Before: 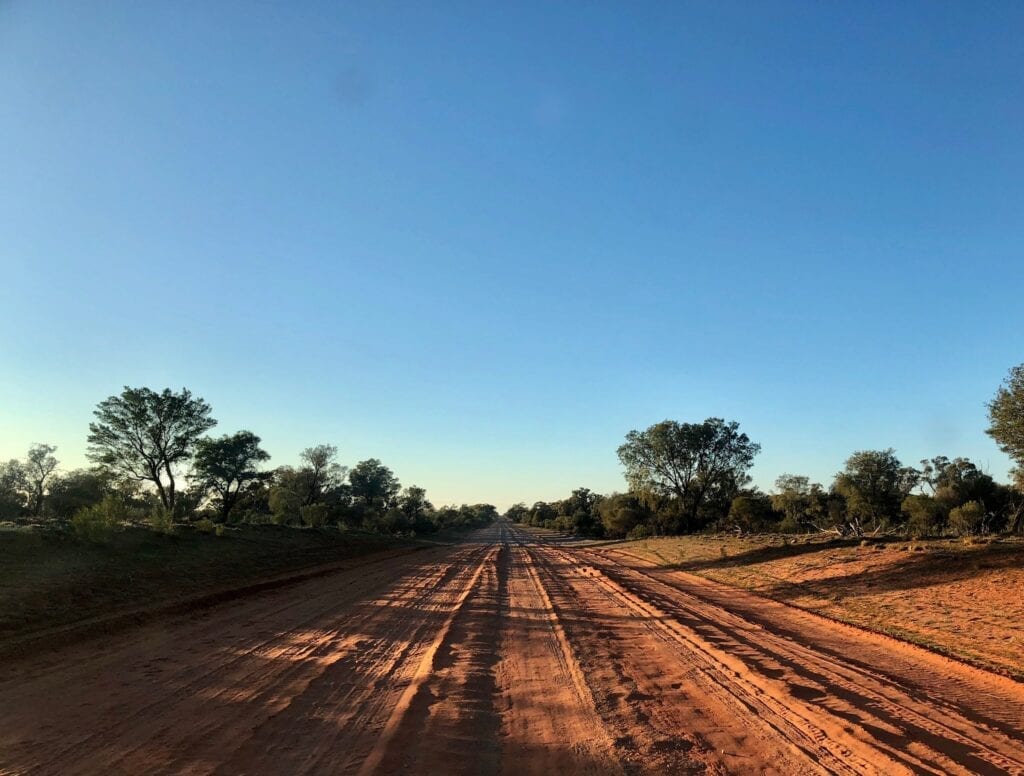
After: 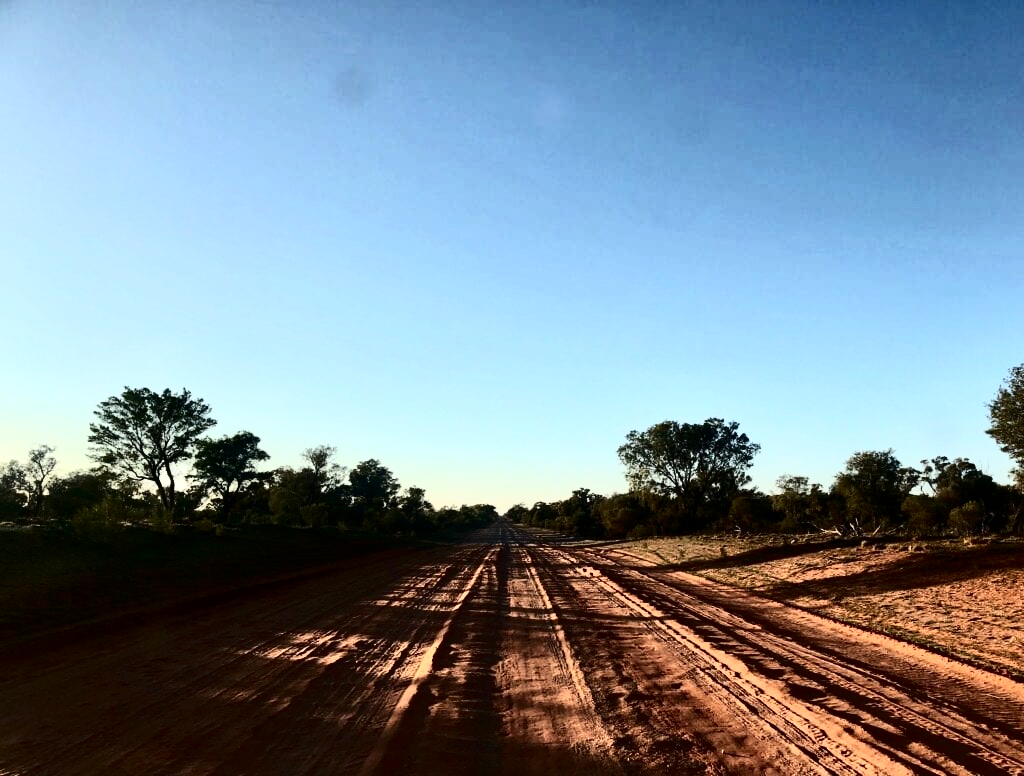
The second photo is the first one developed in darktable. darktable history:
contrast brightness saturation: contrast 0.499, saturation -0.093
